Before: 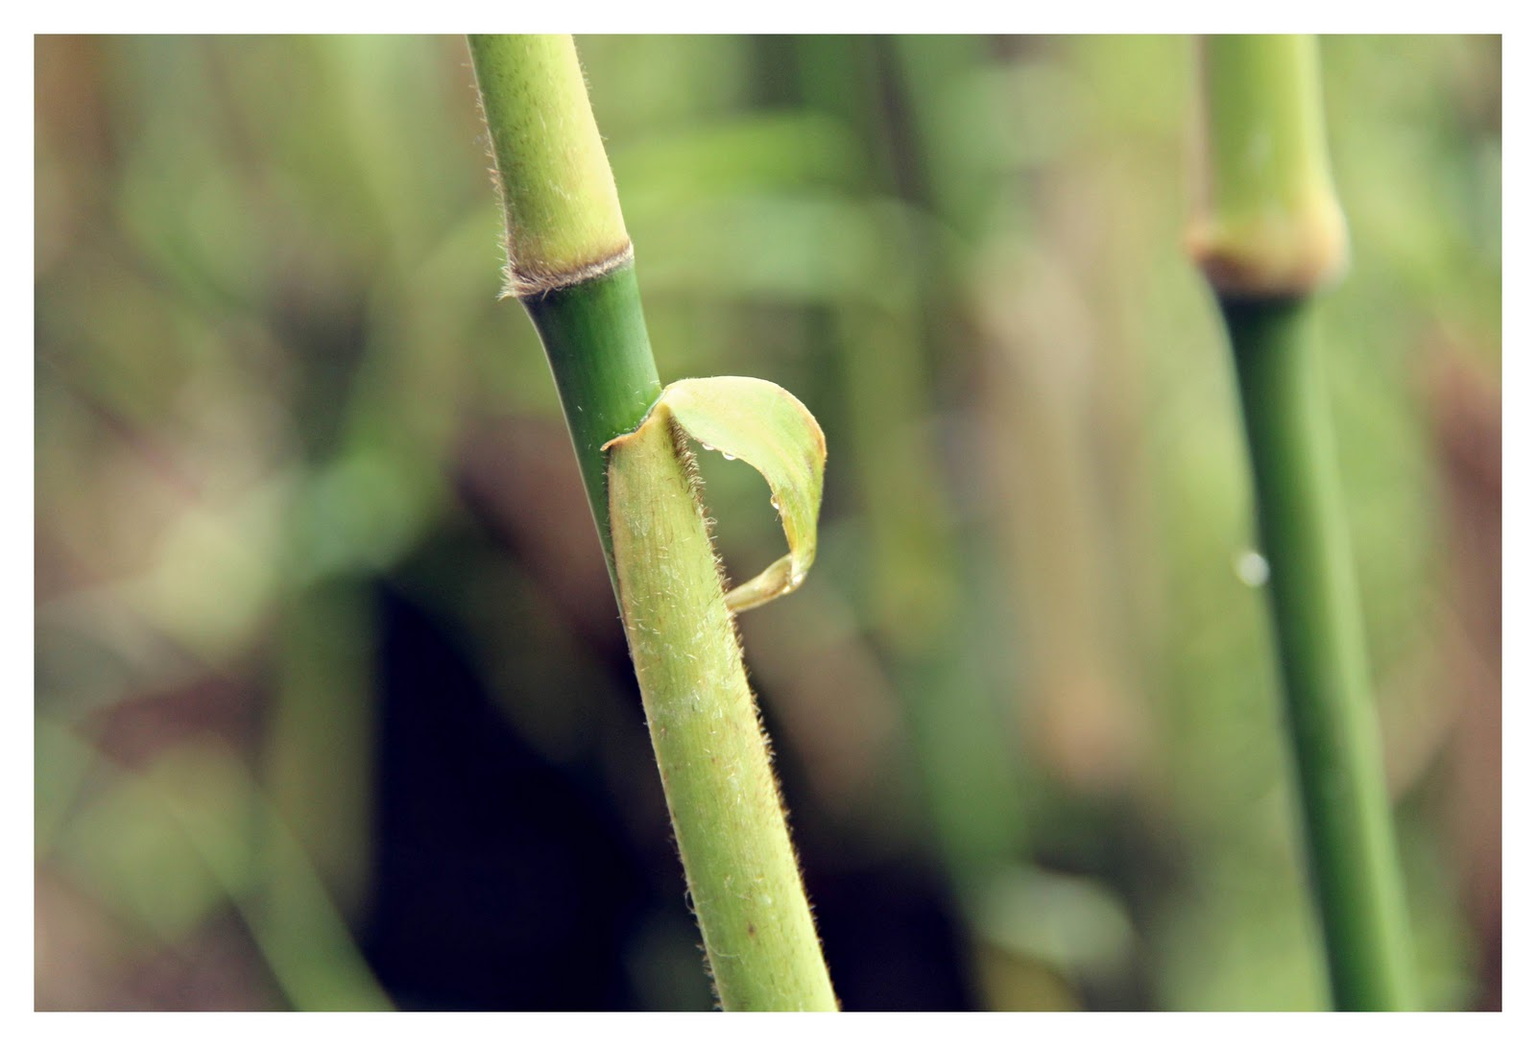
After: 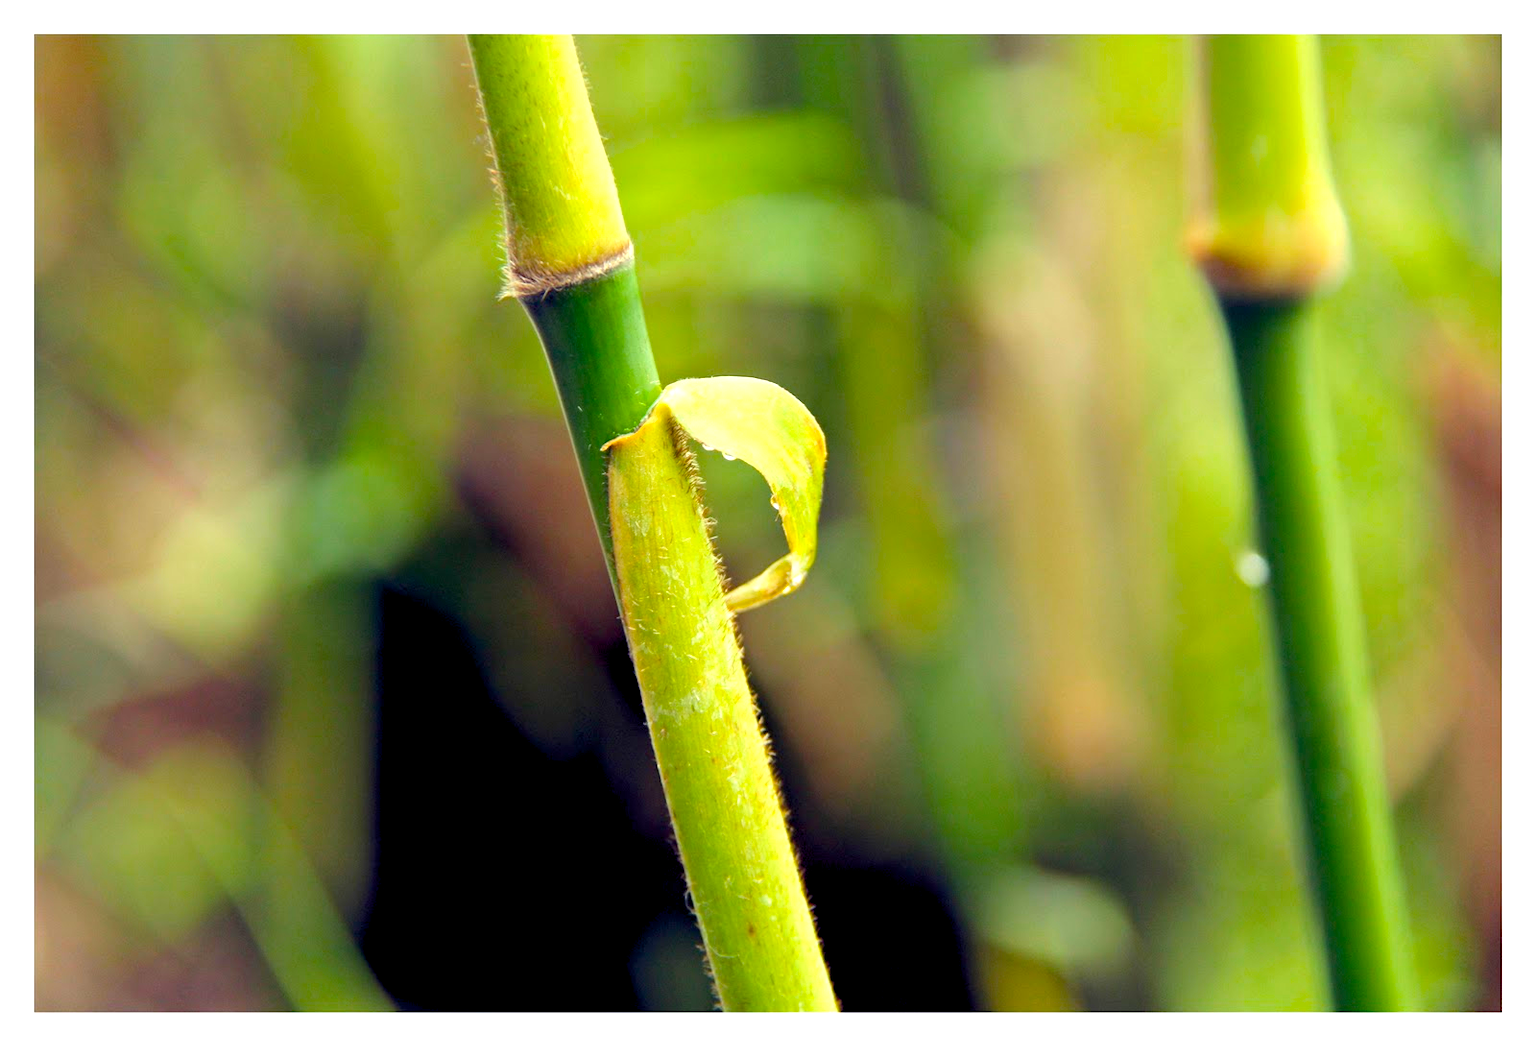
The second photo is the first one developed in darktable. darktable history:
color balance rgb: global offset › luminance -0.475%, linear chroma grading › global chroma 8.459%, perceptual saturation grading › global saturation 50.905%, perceptual brilliance grading › global brilliance 10.935%
